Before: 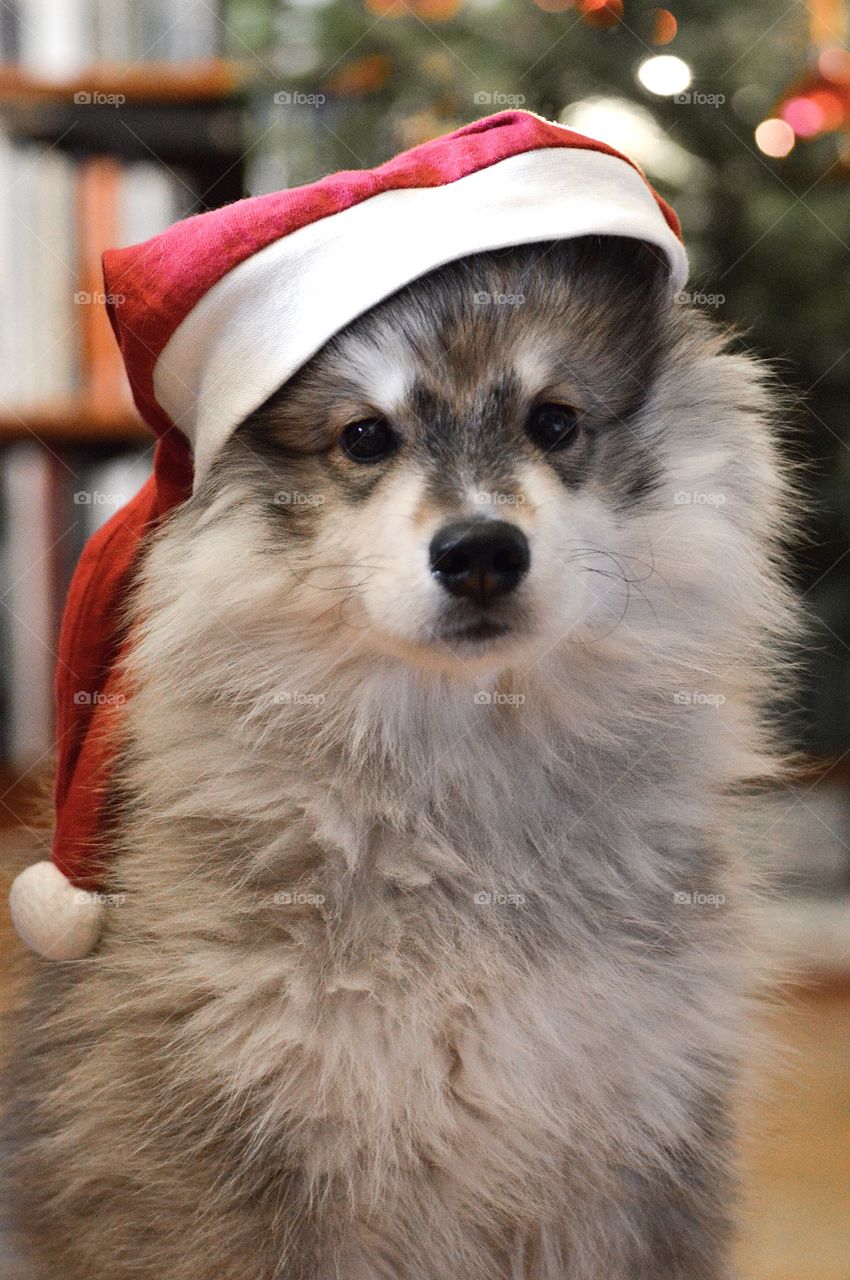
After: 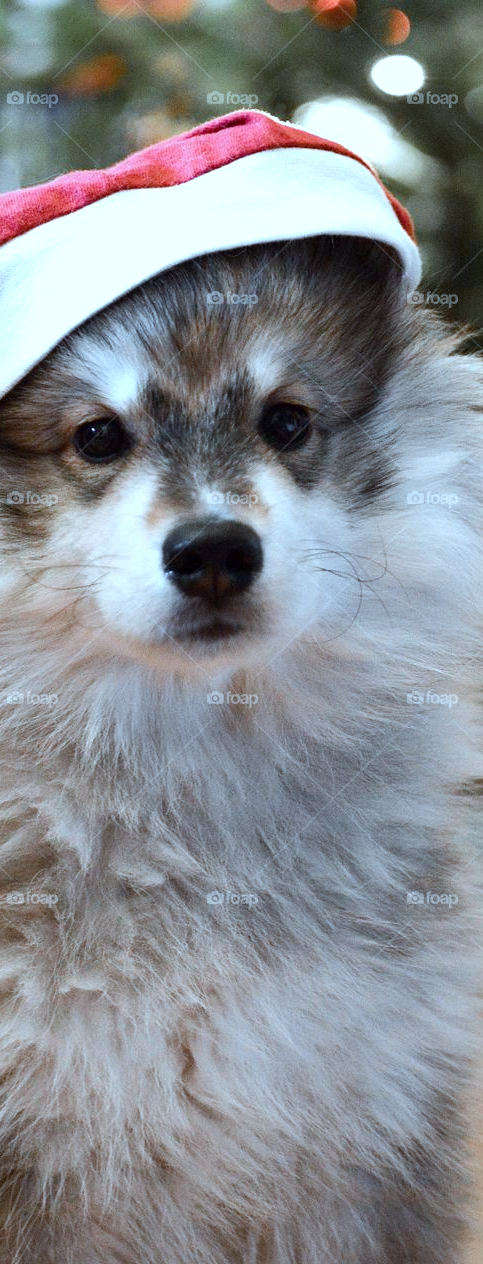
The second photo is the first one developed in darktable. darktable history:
color correction: highlights a* -9.7, highlights b* -21.53
crop: left 31.423%, top 0.021%, right 11.673%
exposure: black level correction 0.001, compensate exposure bias true, compensate highlight preservation false
color balance rgb: linear chroma grading › global chroma -0.873%, perceptual saturation grading › global saturation 0.703%, perceptual saturation grading › highlights -30.321%, perceptual saturation grading › shadows 20.458%, perceptual brilliance grading › highlights 8.561%, perceptual brilliance grading › mid-tones 3.841%, perceptual brilliance grading › shadows 1.816%, global vibrance 20%
